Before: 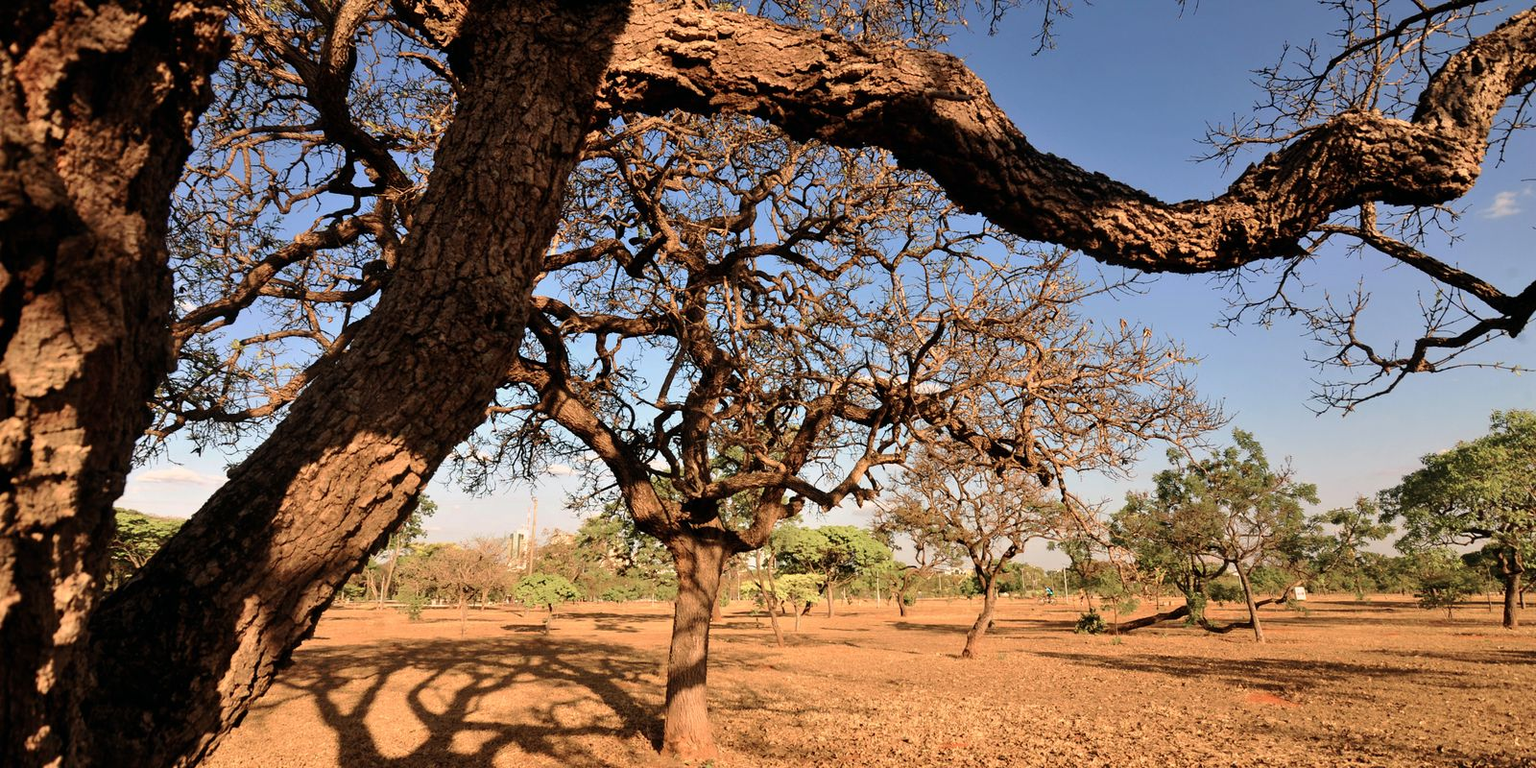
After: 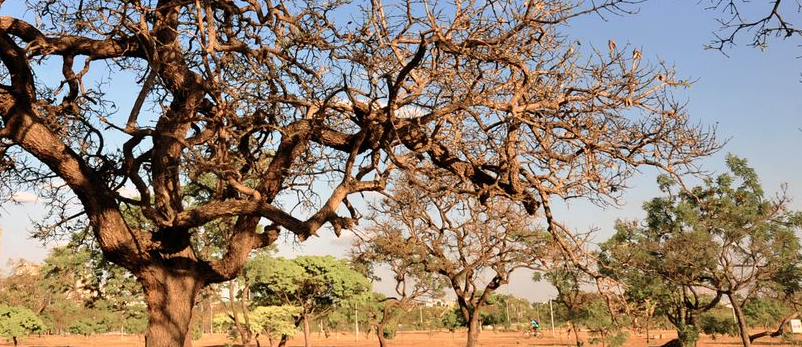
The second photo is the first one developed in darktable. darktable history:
crop: left 34.903%, top 36.624%, right 14.91%, bottom 19.934%
